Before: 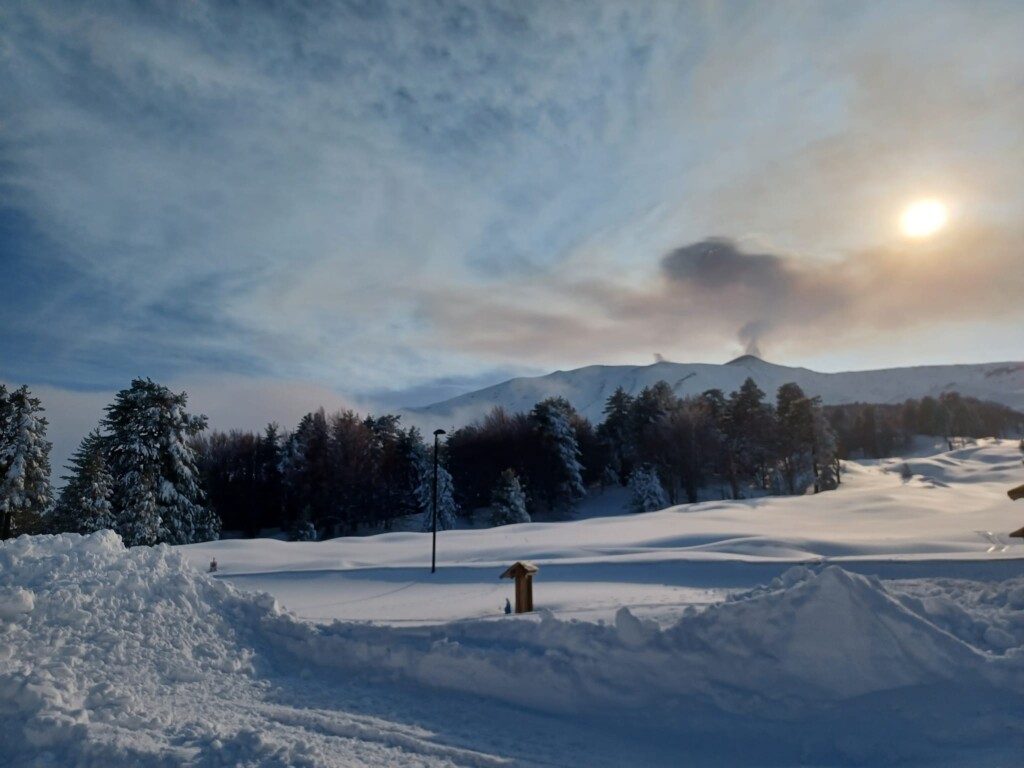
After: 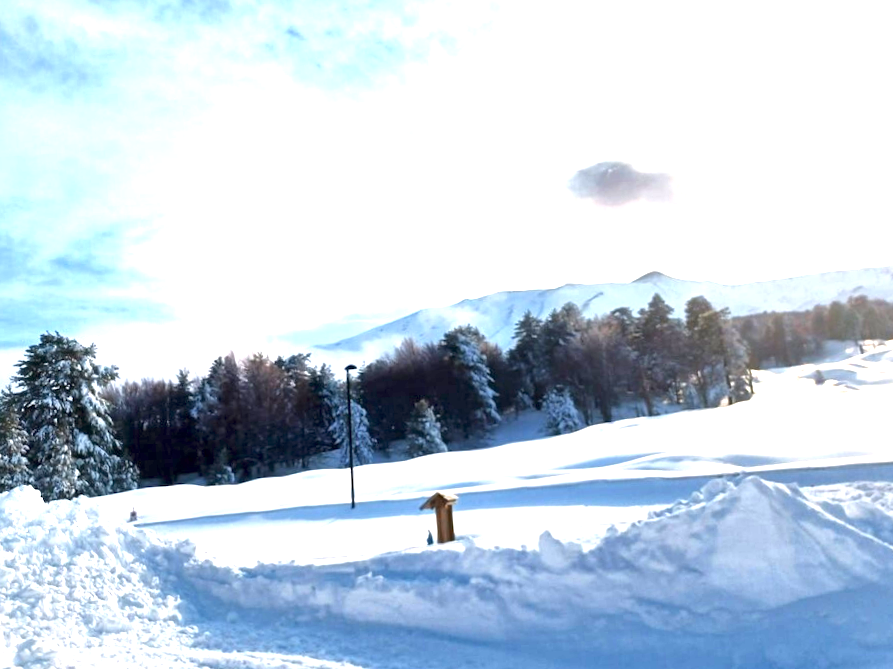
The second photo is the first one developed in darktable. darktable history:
exposure: black level correction 0, exposure 2.411 EV, compensate exposure bias true, compensate highlight preservation false
crop and rotate: angle 3.59°, left 5.659%, top 5.702%
local contrast: mode bilateral grid, contrast 20, coarseness 51, detail 141%, midtone range 0.2
